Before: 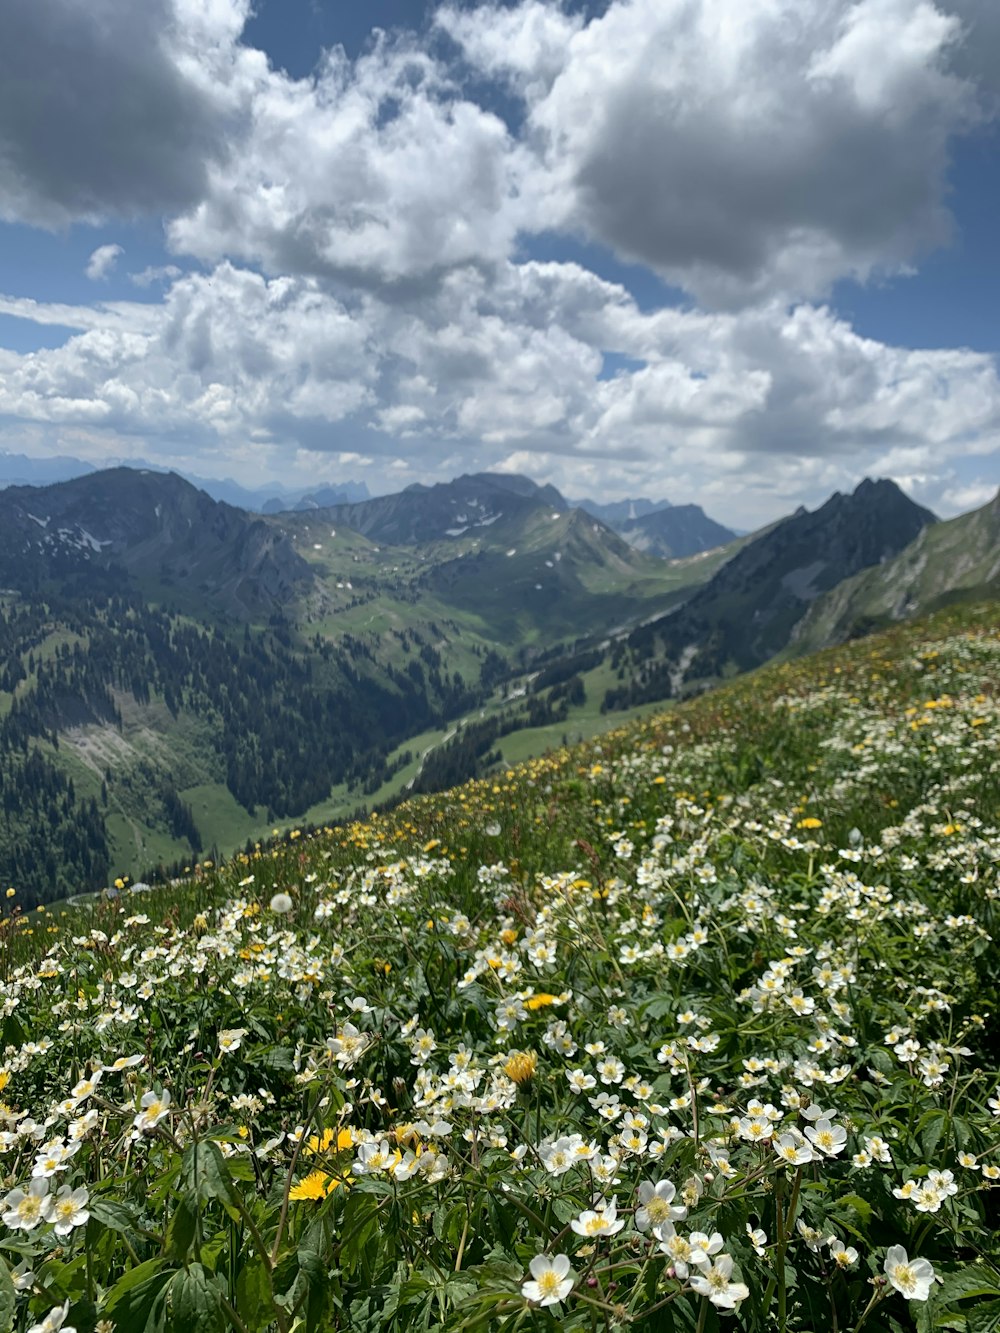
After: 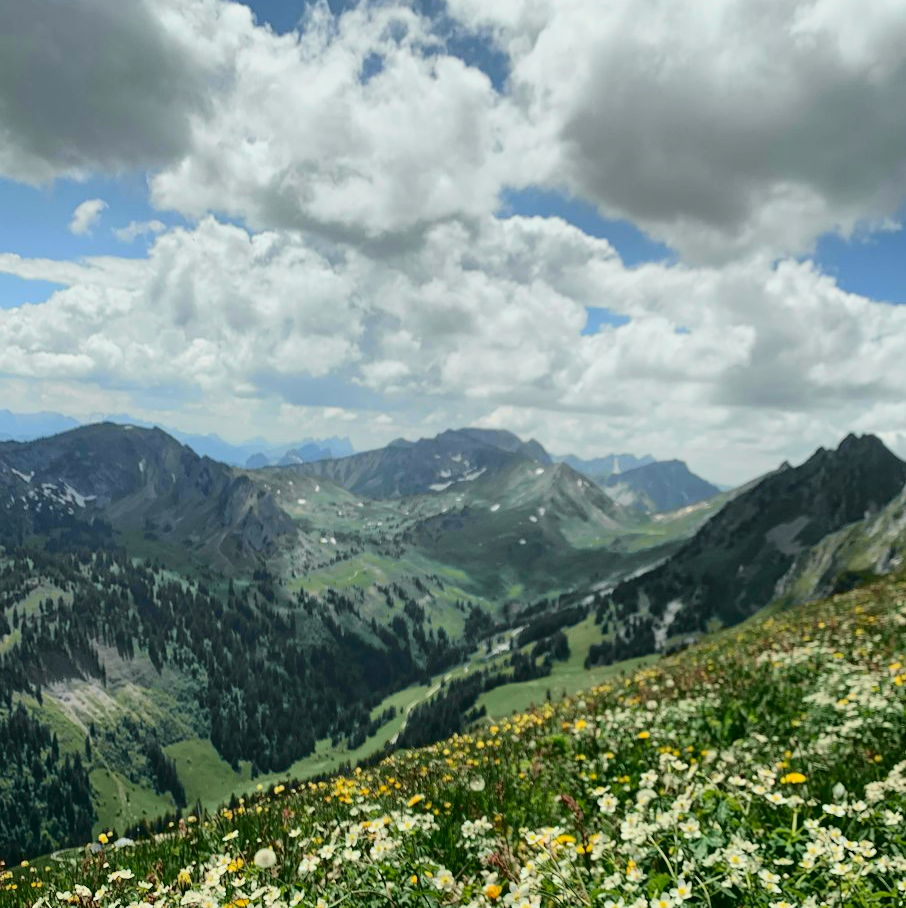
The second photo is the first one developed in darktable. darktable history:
crop: left 1.603%, top 3.438%, right 7.755%, bottom 28.413%
tone curve: curves: ch0 [(0, 0.006) (0.184, 0.117) (0.405, 0.46) (0.456, 0.528) (0.634, 0.728) (0.877, 0.89) (0.984, 0.935)]; ch1 [(0, 0) (0.443, 0.43) (0.492, 0.489) (0.566, 0.579) (0.595, 0.625) (0.608, 0.667) (0.65, 0.729) (1, 1)]; ch2 [(0, 0) (0.33, 0.301) (0.421, 0.443) (0.447, 0.489) (0.495, 0.505) (0.537, 0.583) (0.586, 0.591) (0.663, 0.686) (1, 1)], color space Lab, independent channels, preserve colors none
